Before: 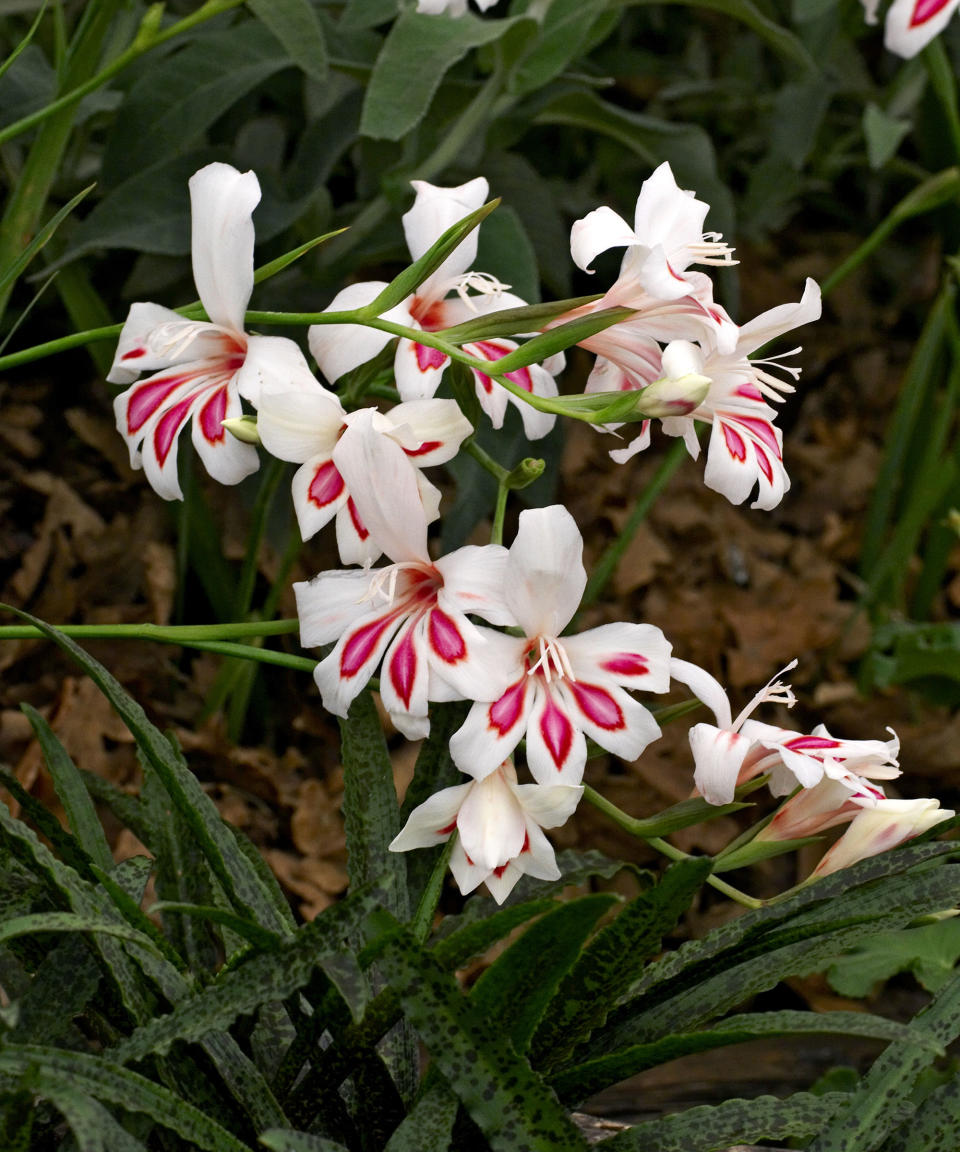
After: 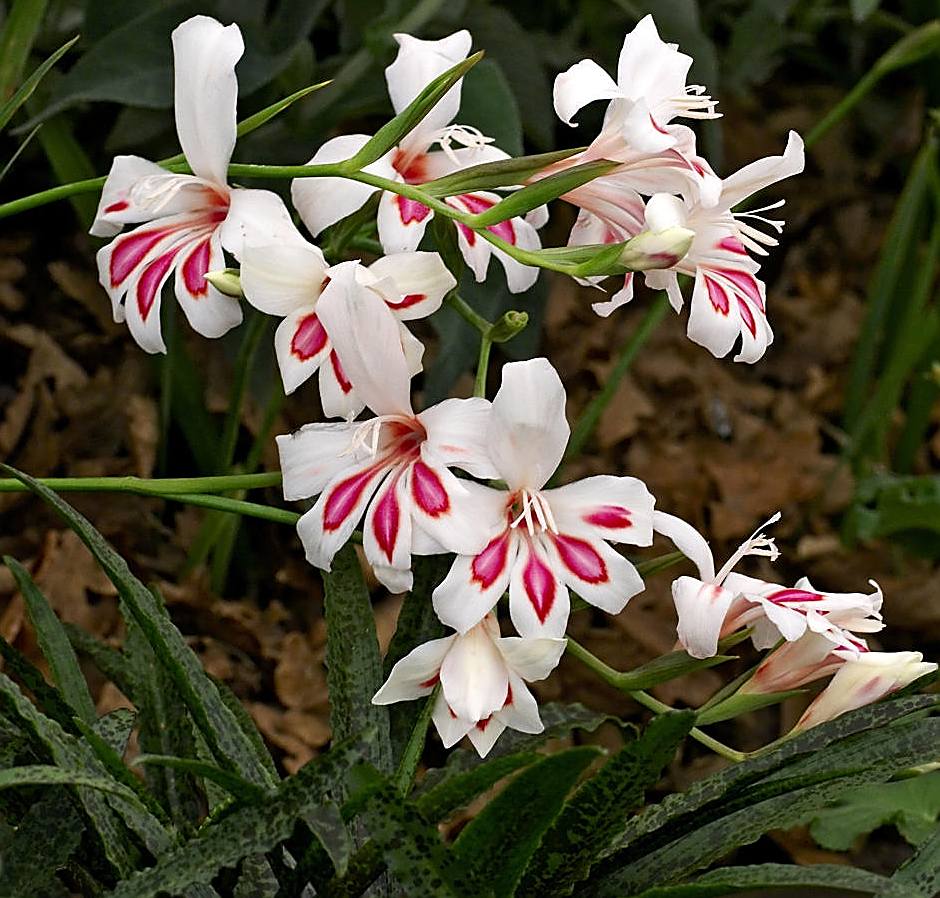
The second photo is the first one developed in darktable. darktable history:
crop and rotate: left 1.814%, top 12.818%, right 0.25%, bottom 9.225%
sharpen: radius 1.4, amount 1.25, threshold 0.7
